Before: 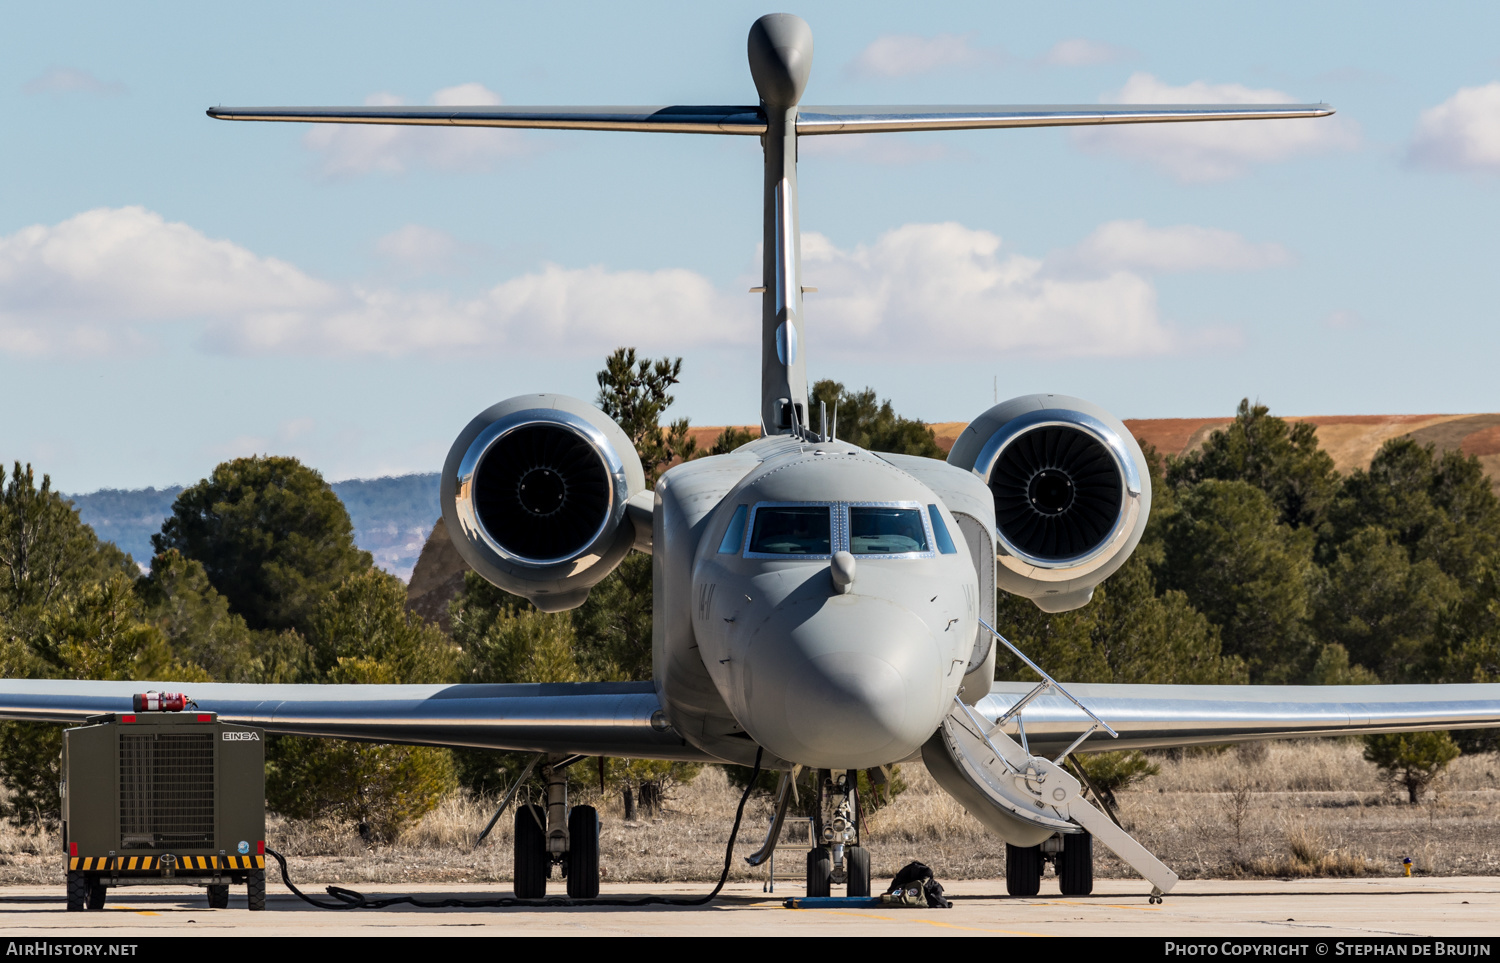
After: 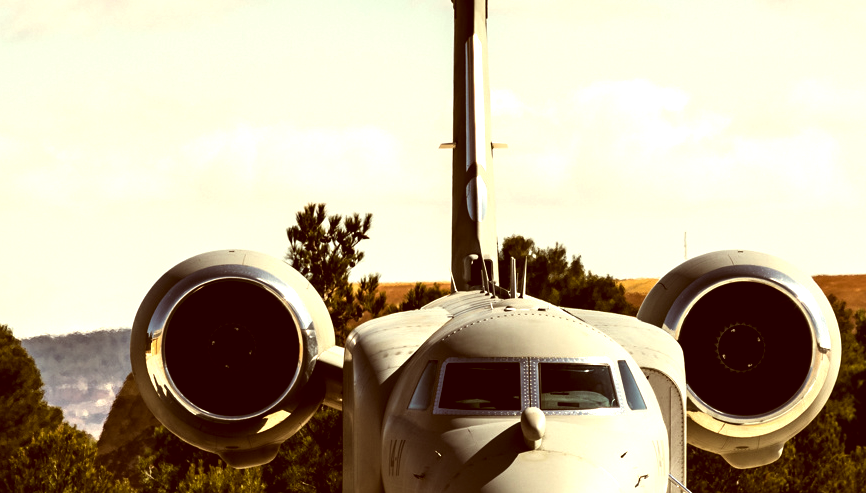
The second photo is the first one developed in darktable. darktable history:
color correction: highlights a* 1.05, highlights b* 24.75, shadows a* 15.31, shadows b* 24.35
crop: left 20.696%, top 14.99%, right 21.544%, bottom 33.798%
levels: levels [0.044, 0.475, 0.791]
